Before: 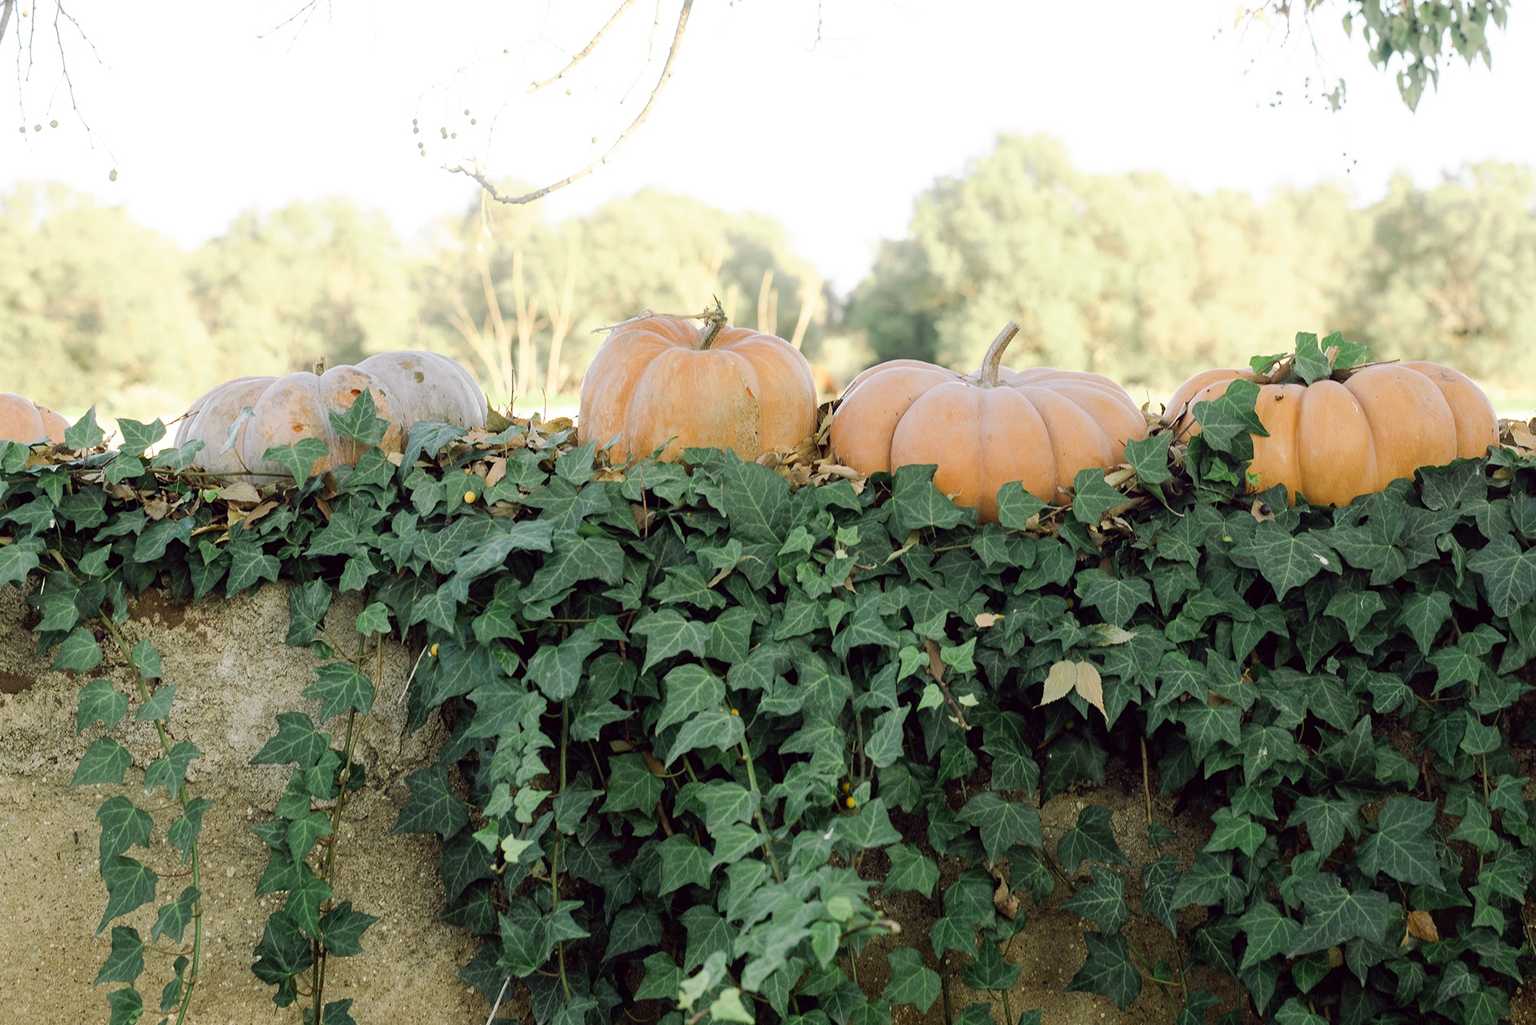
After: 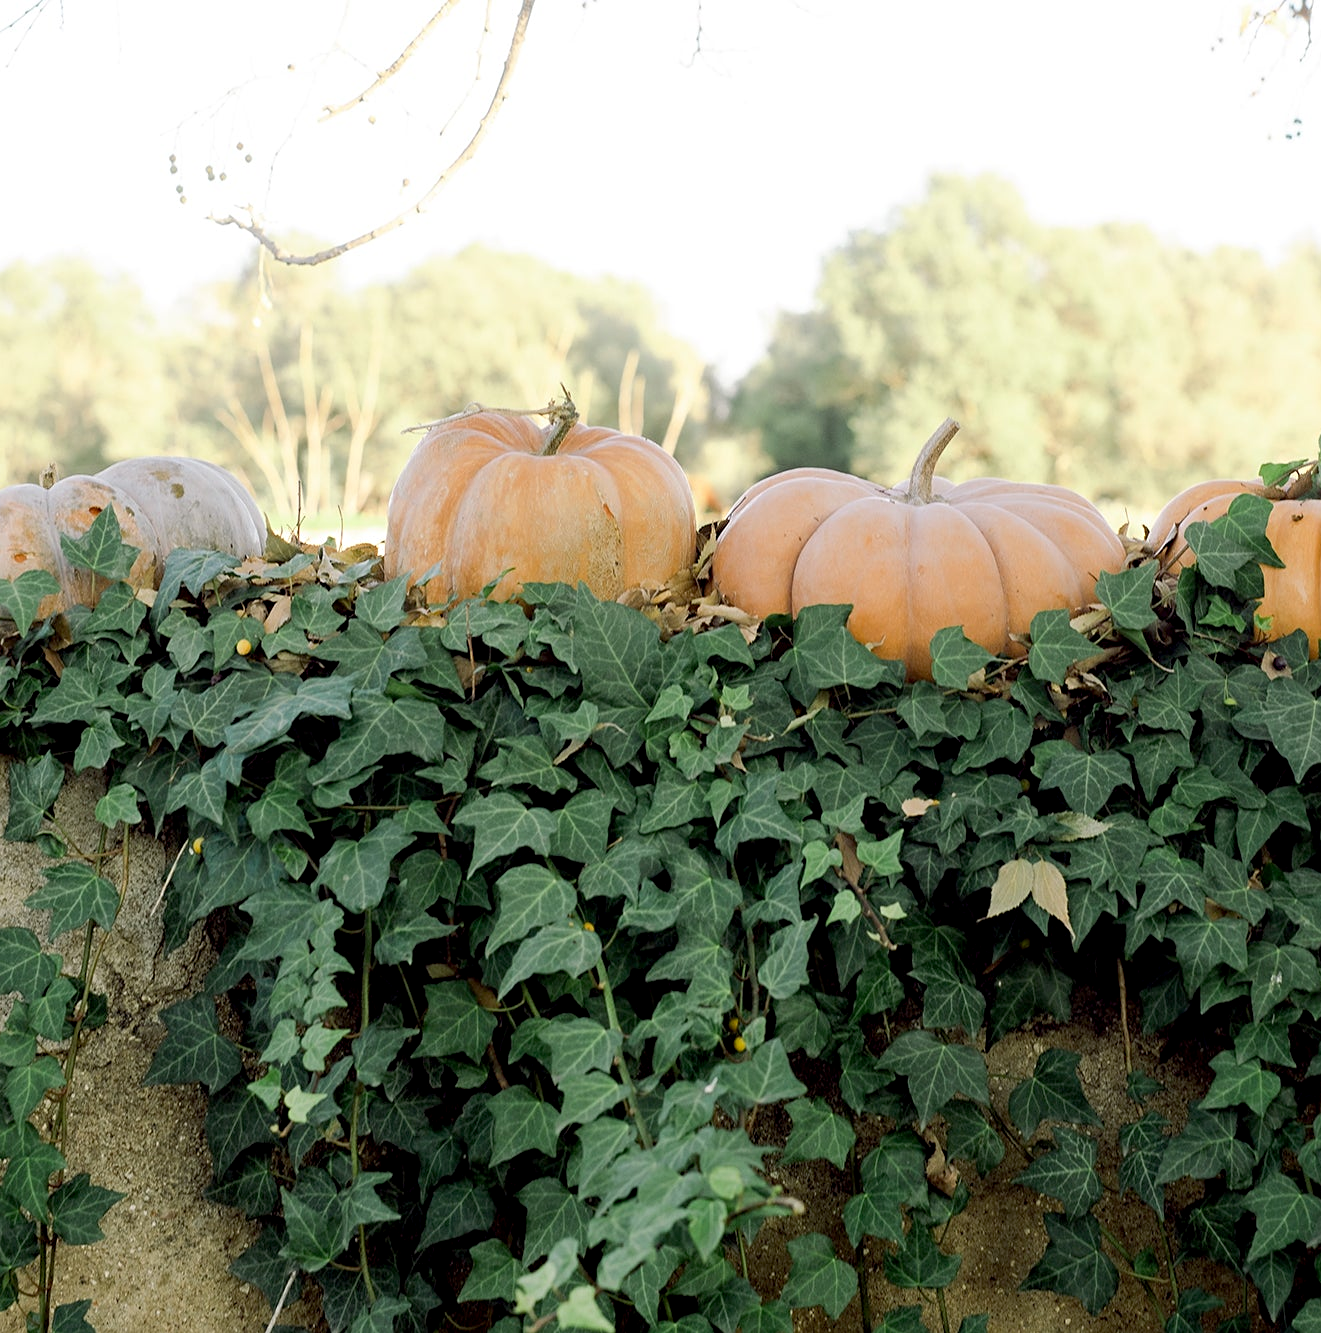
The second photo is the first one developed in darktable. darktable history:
exposure: black level correction 0.007, compensate highlight preservation false
tone equalizer: on, module defaults
sharpen: amount 0.2
crop and rotate: left 18.442%, right 15.508%
